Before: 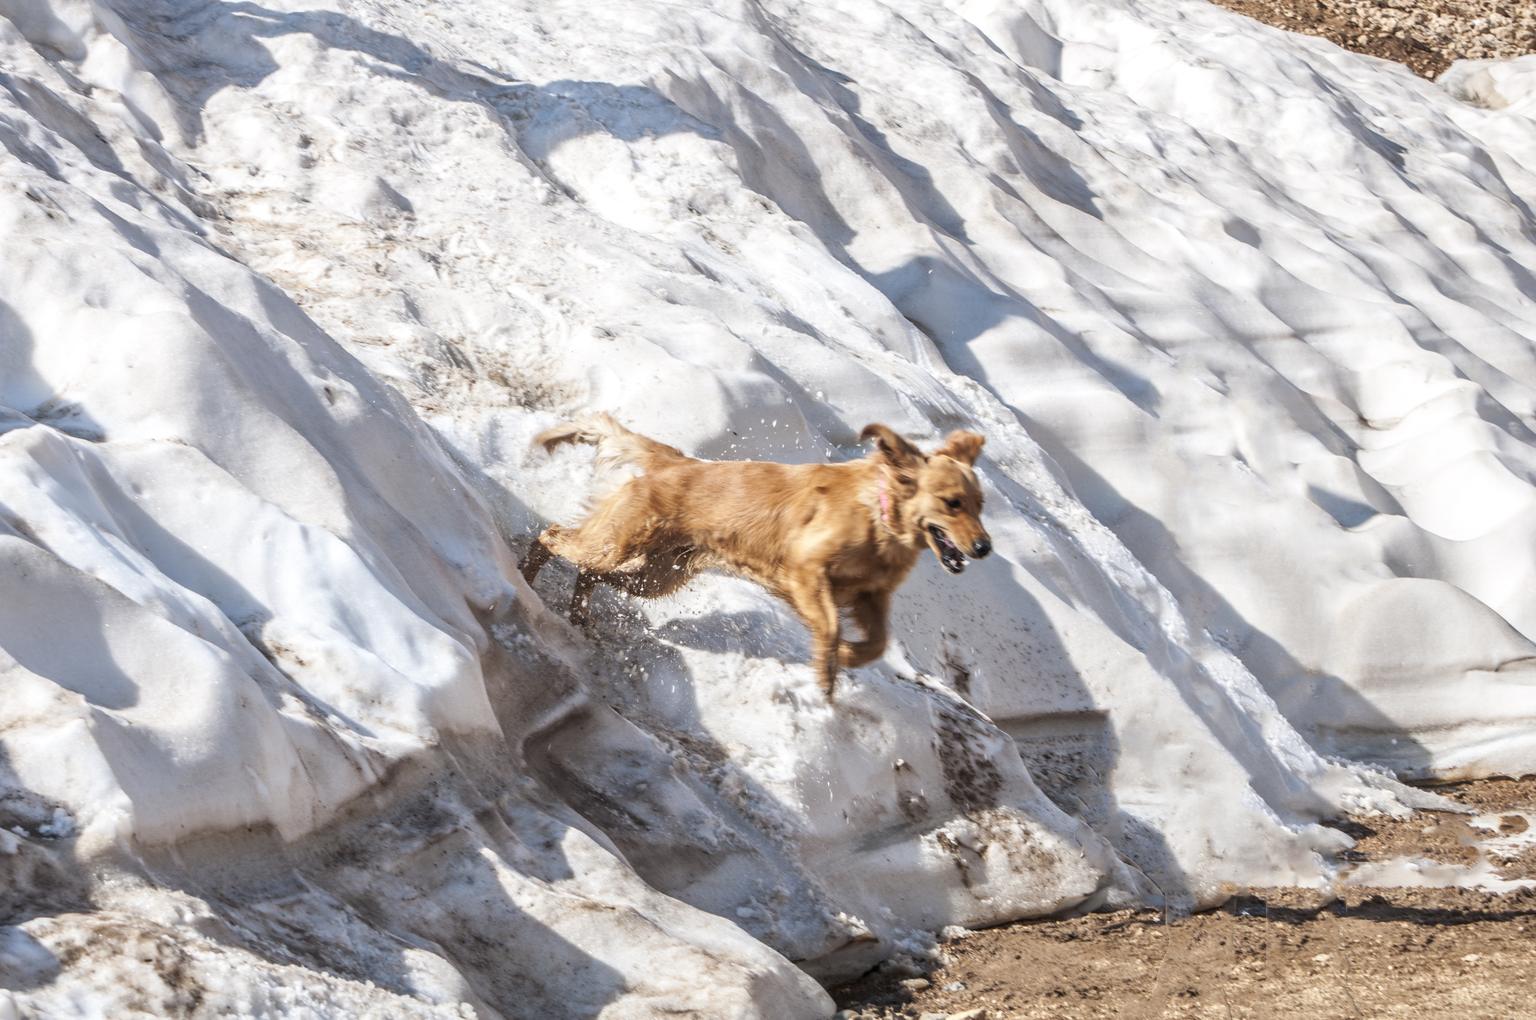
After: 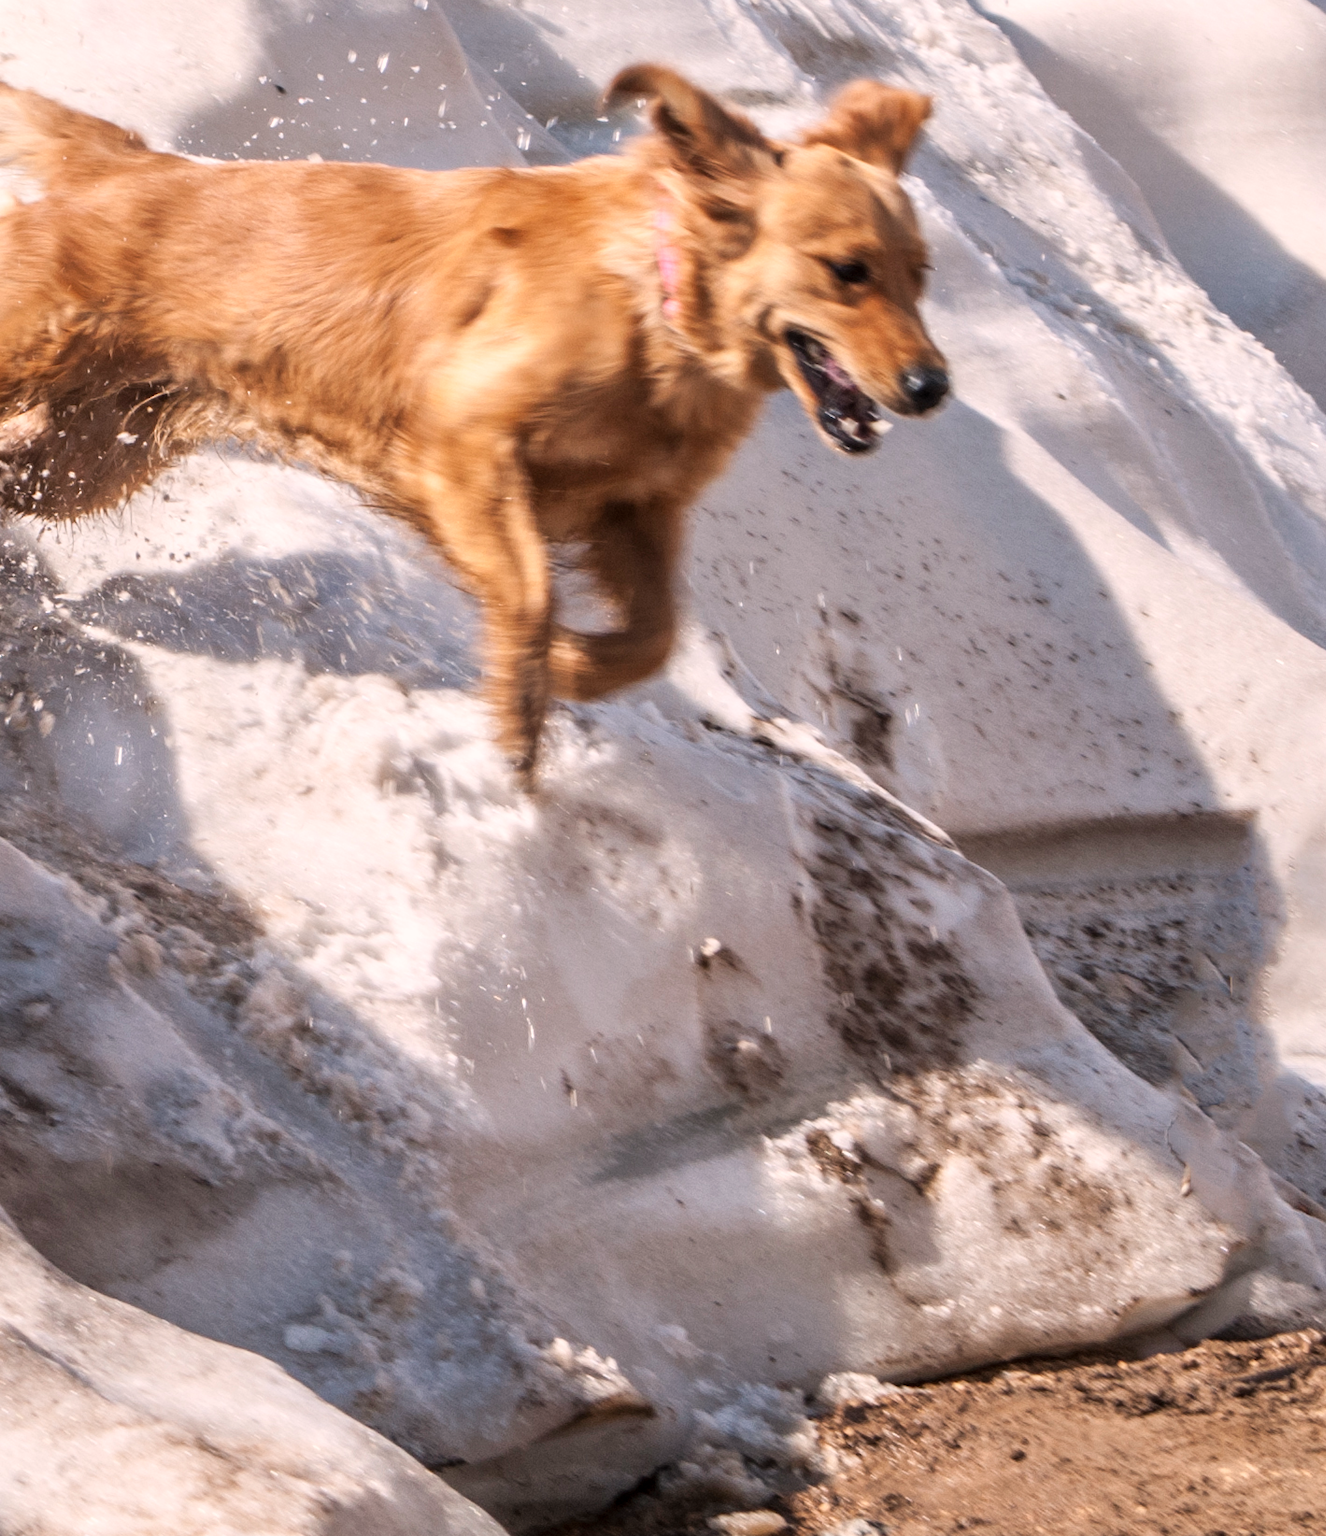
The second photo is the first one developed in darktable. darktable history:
crop: left 40.878%, top 39.176%, right 25.993%, bottom 3.081%
color correction: highlights a* 7.34, highlights b* 4.37
